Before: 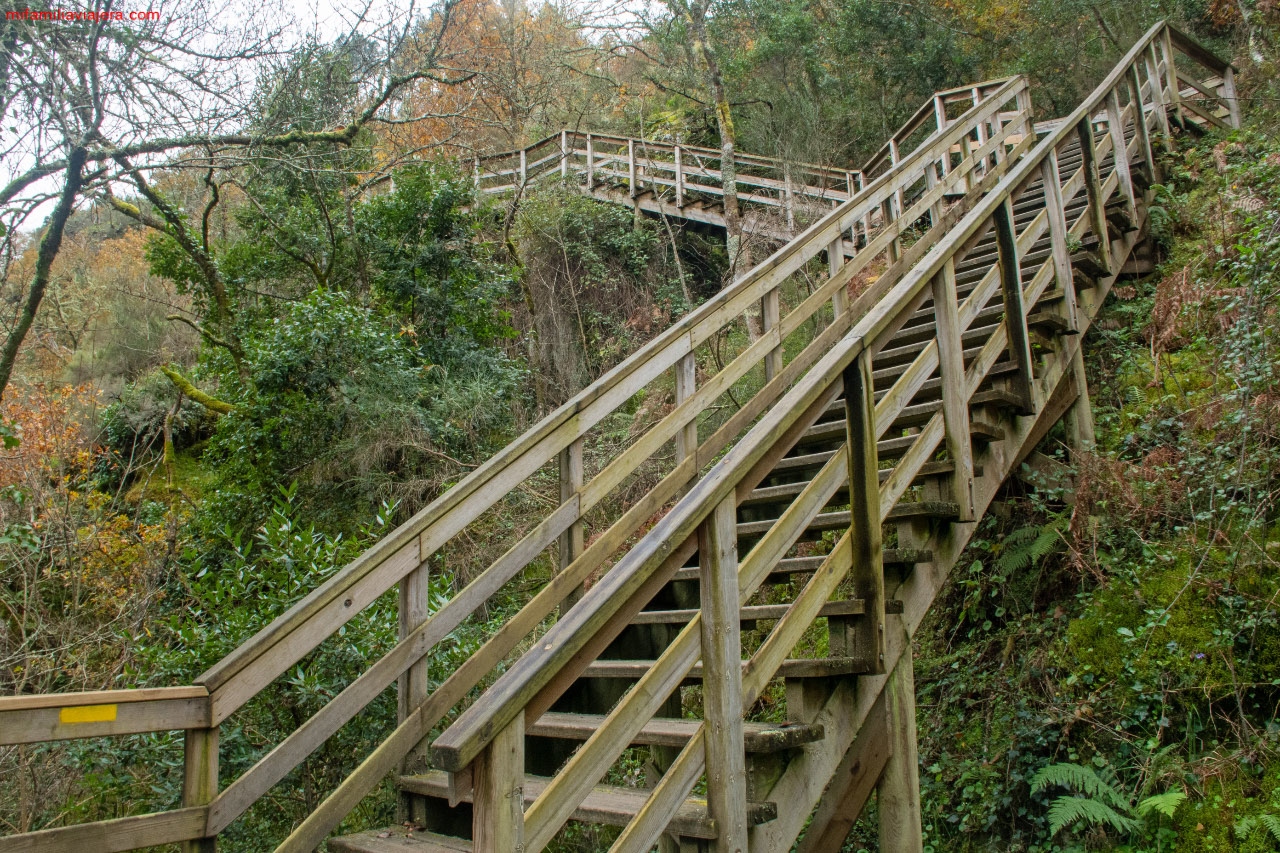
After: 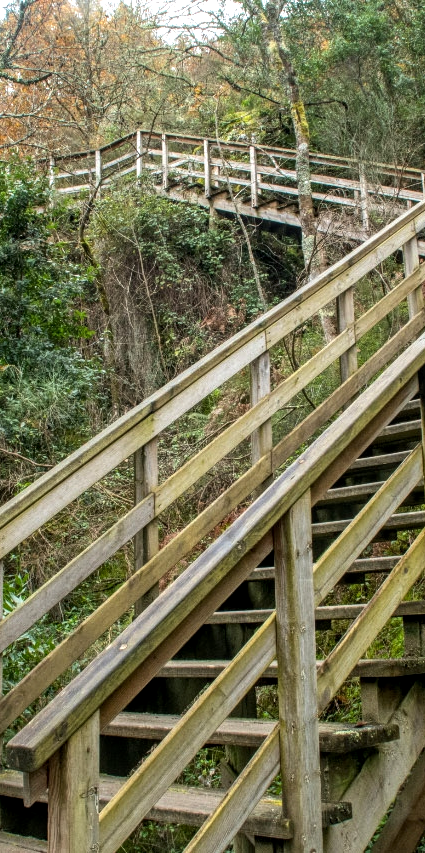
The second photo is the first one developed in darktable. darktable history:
crop: left 33.275%, right 33.467%
local contrast: on, module defaults
color balance rgb: perceptual saturation grading › global saturation 0.017%, perceptual brilliance grading › highlights 9.936%, perceptual brilliance grading › mid-tones 5.021%, global vibrance 11.51%, contrast 5.03%
